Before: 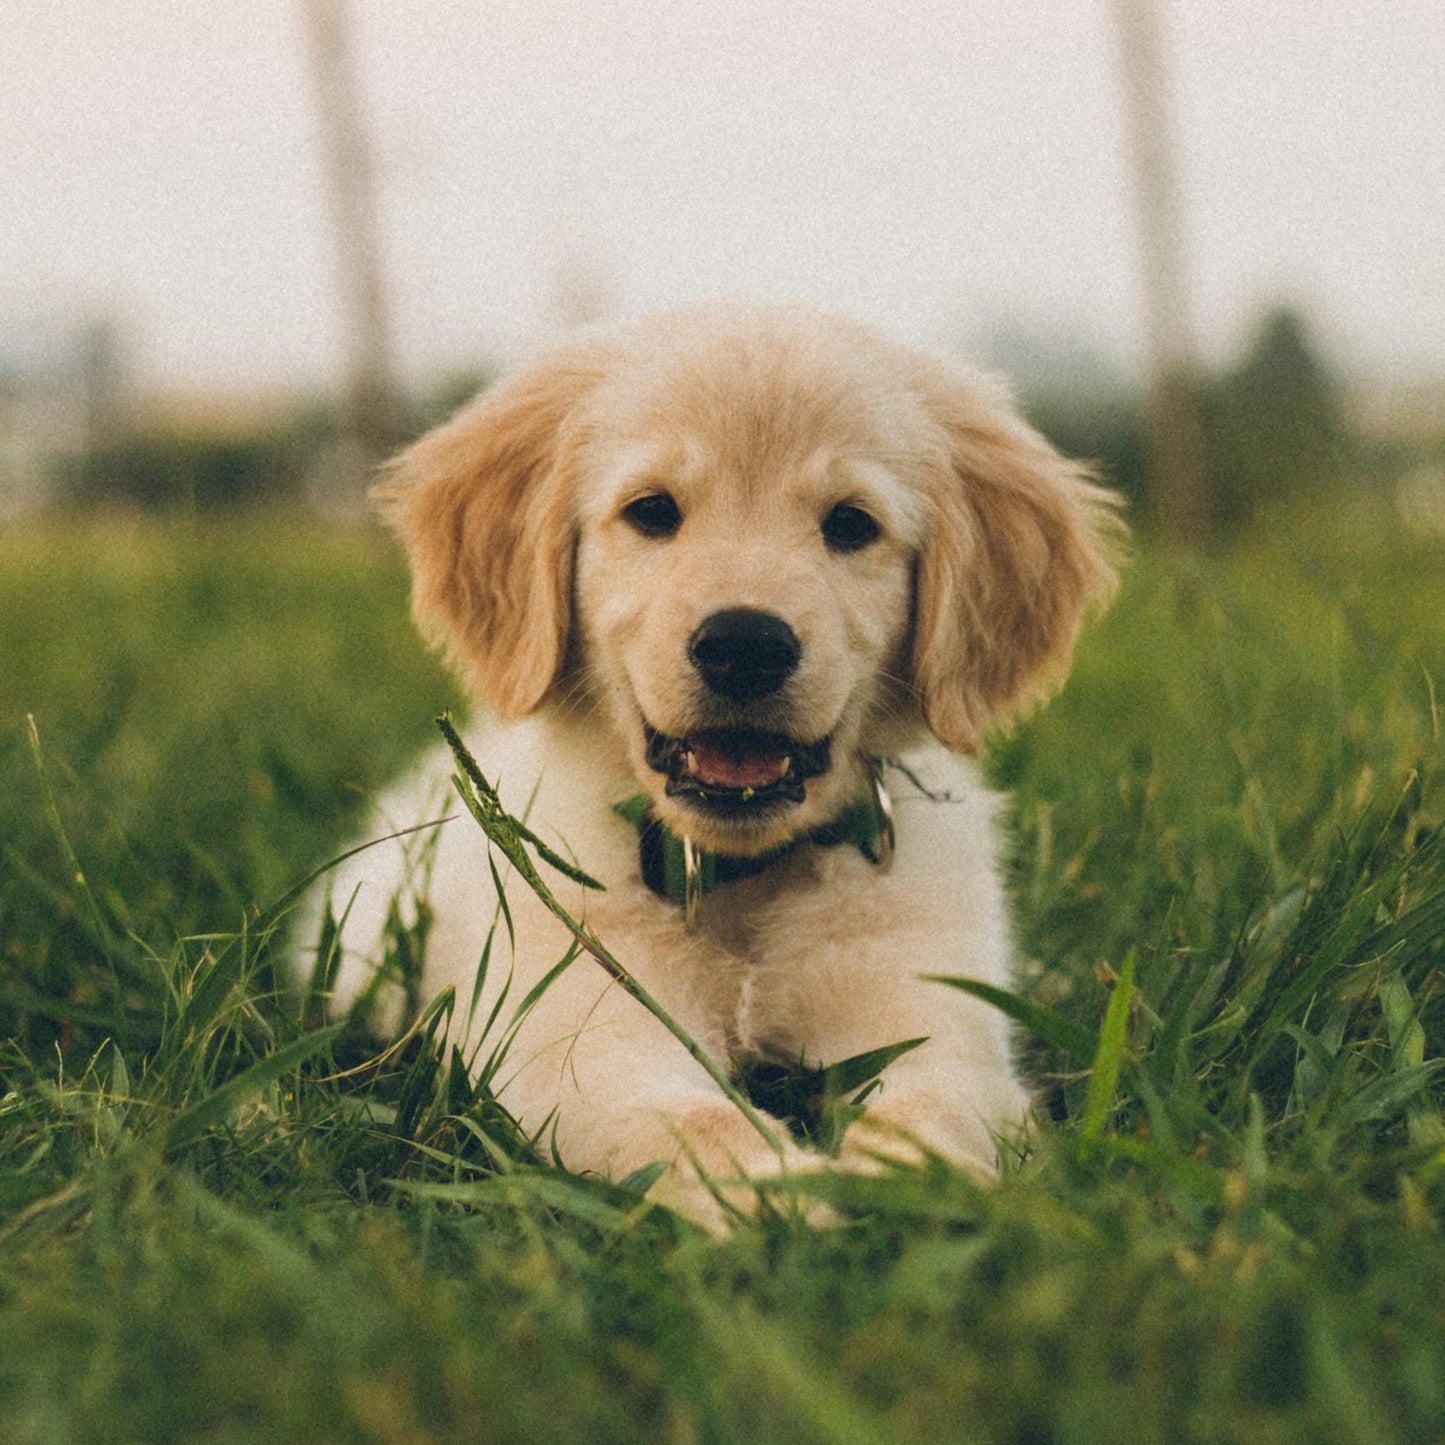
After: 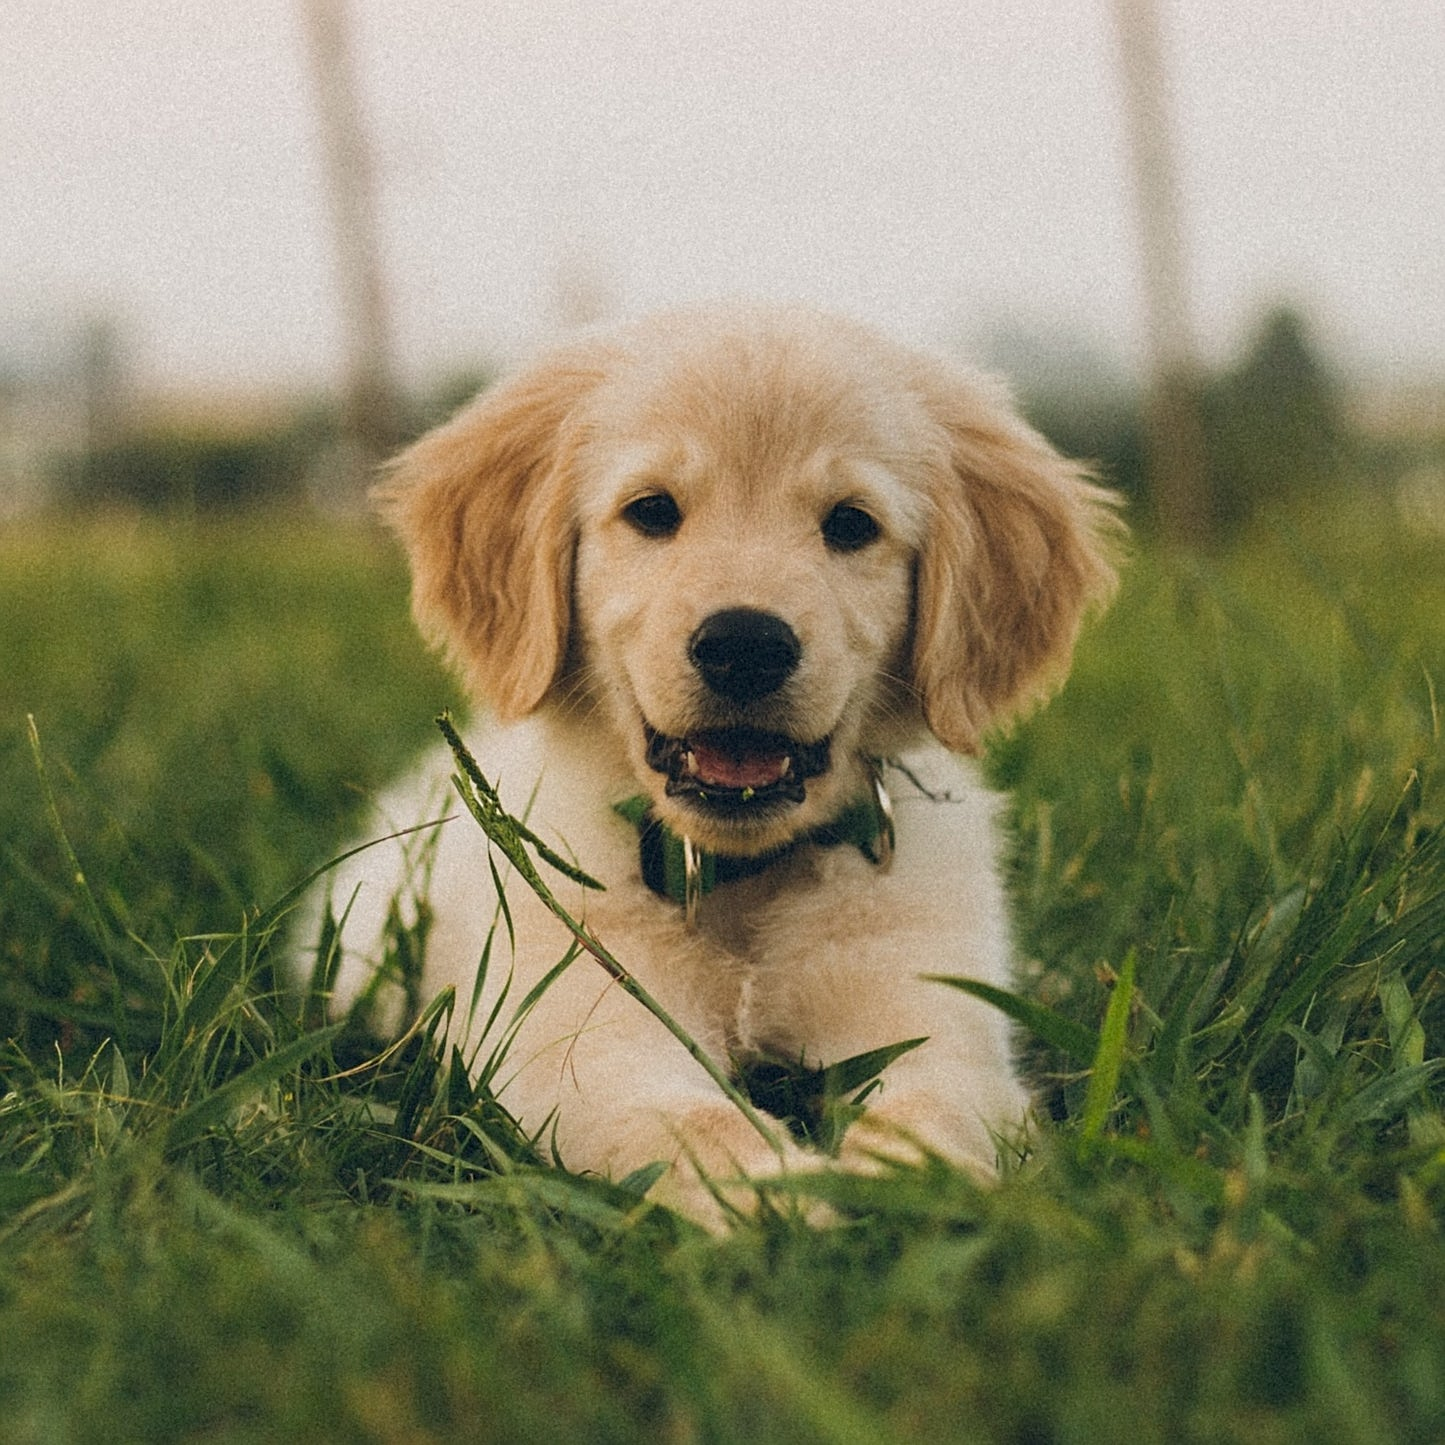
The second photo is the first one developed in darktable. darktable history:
sharpen: radius 2.185, amount 0.384, threshold 0.24
exposure: black level correction 0.002, exposure -0.101 EV, compensate highlight preservation false
